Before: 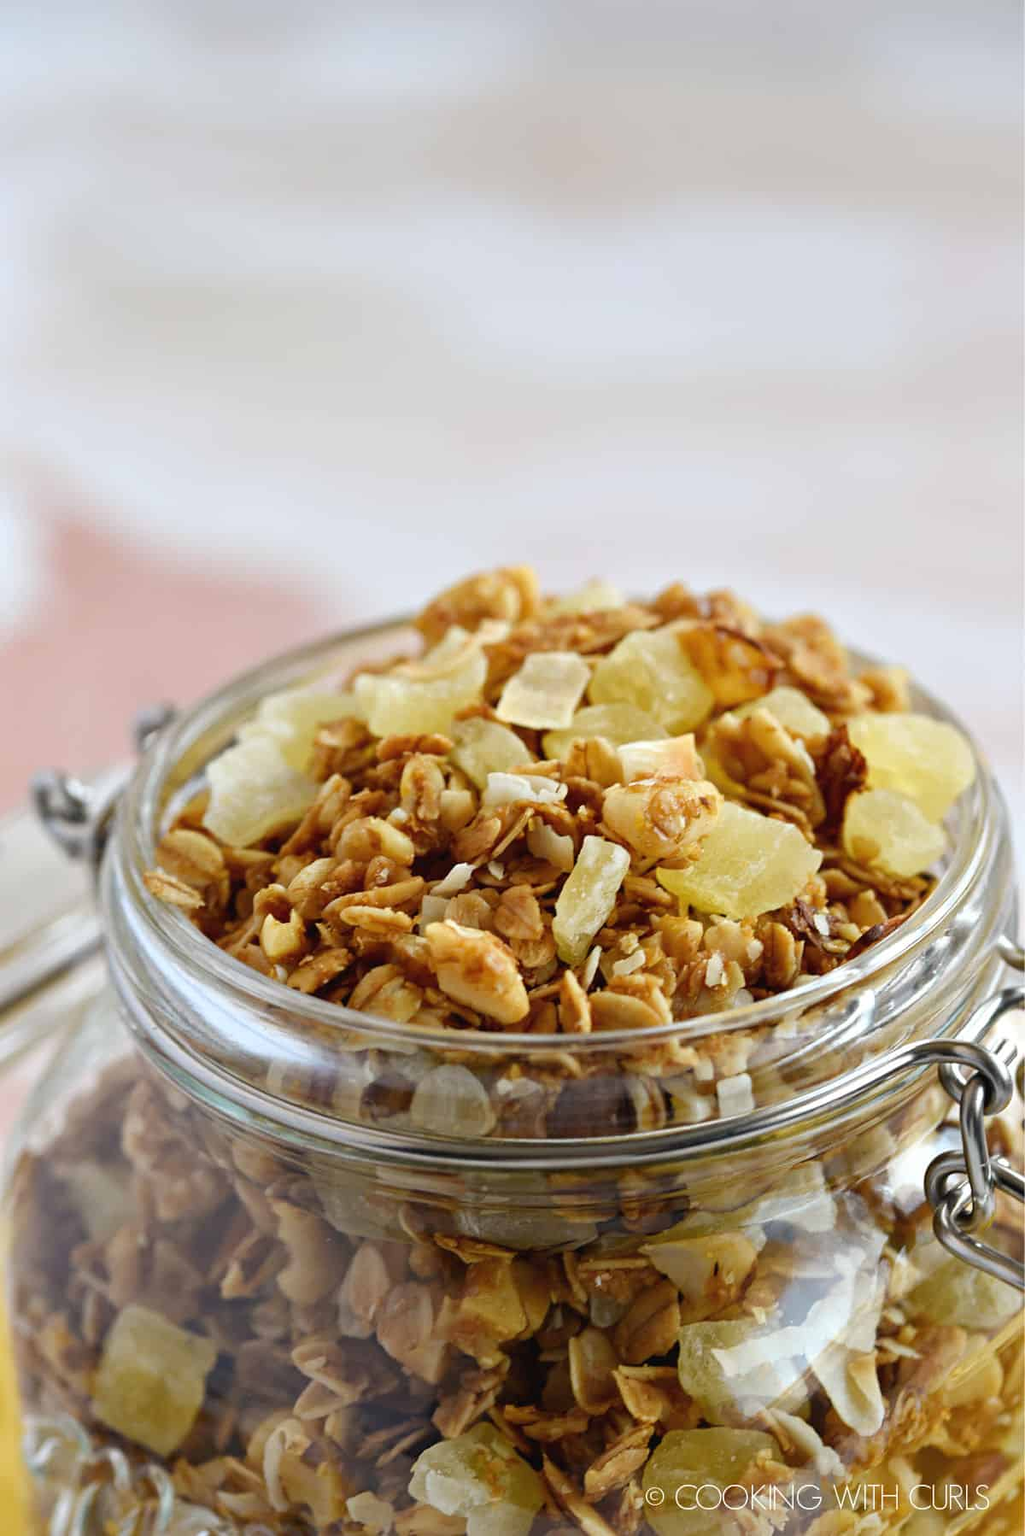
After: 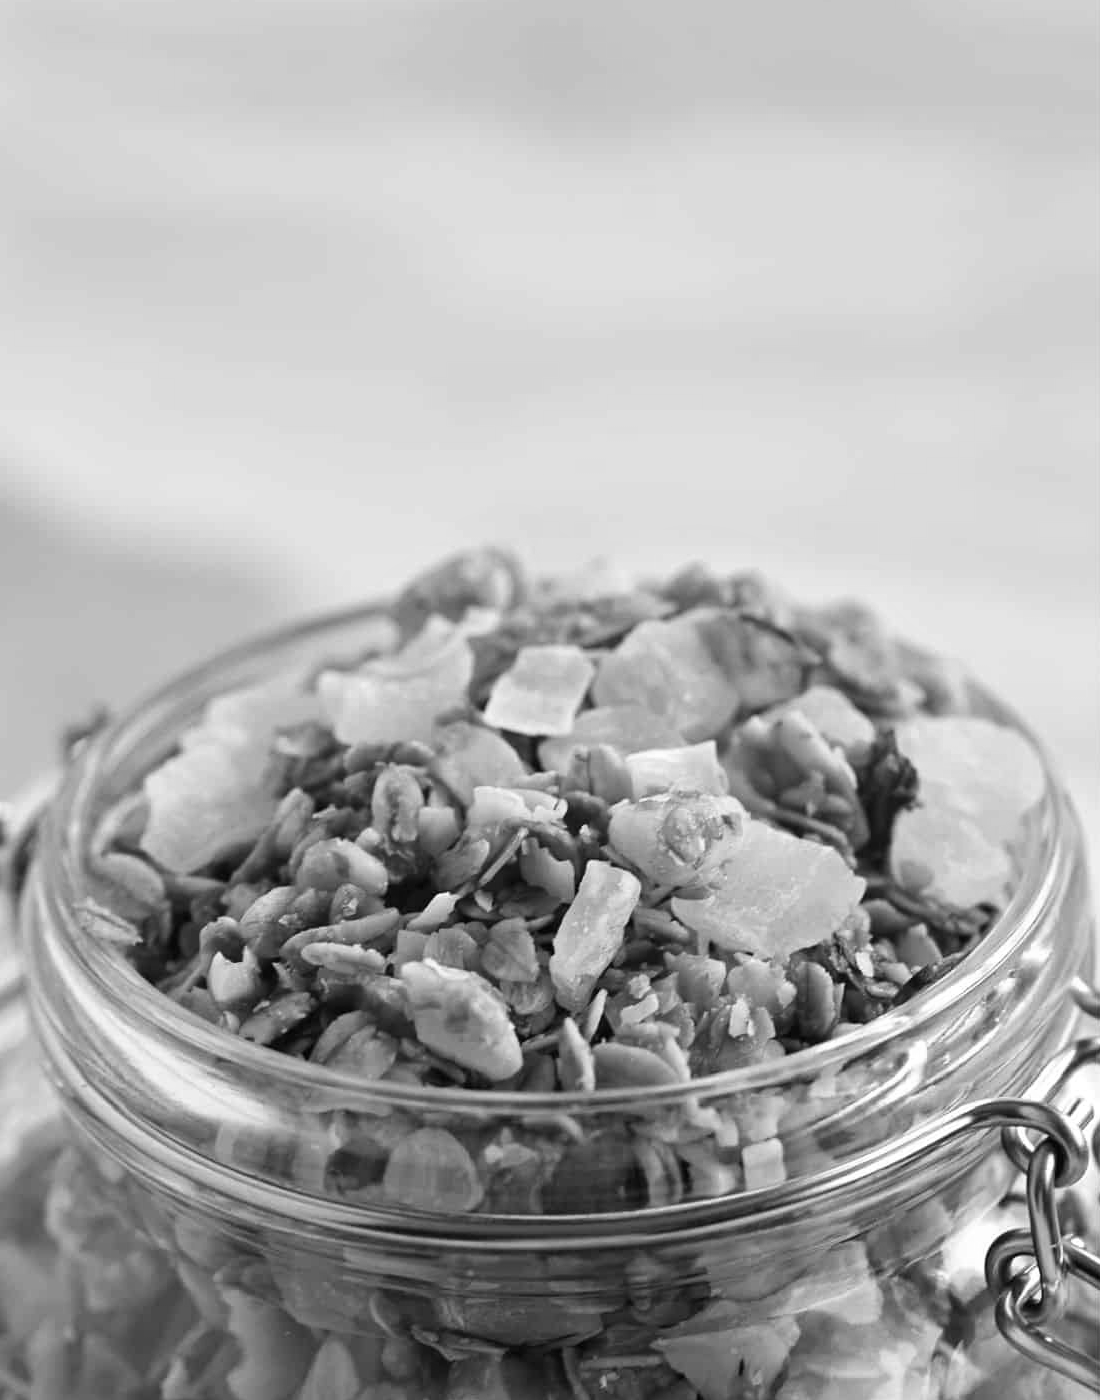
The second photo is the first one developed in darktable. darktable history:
monochrome: on, module defaults
crop: left 8.155%, top 6.611%, bottom 15.385%
contrast brightness saturation: contrast 0.06, brightness -0.01, saturation -0.23
